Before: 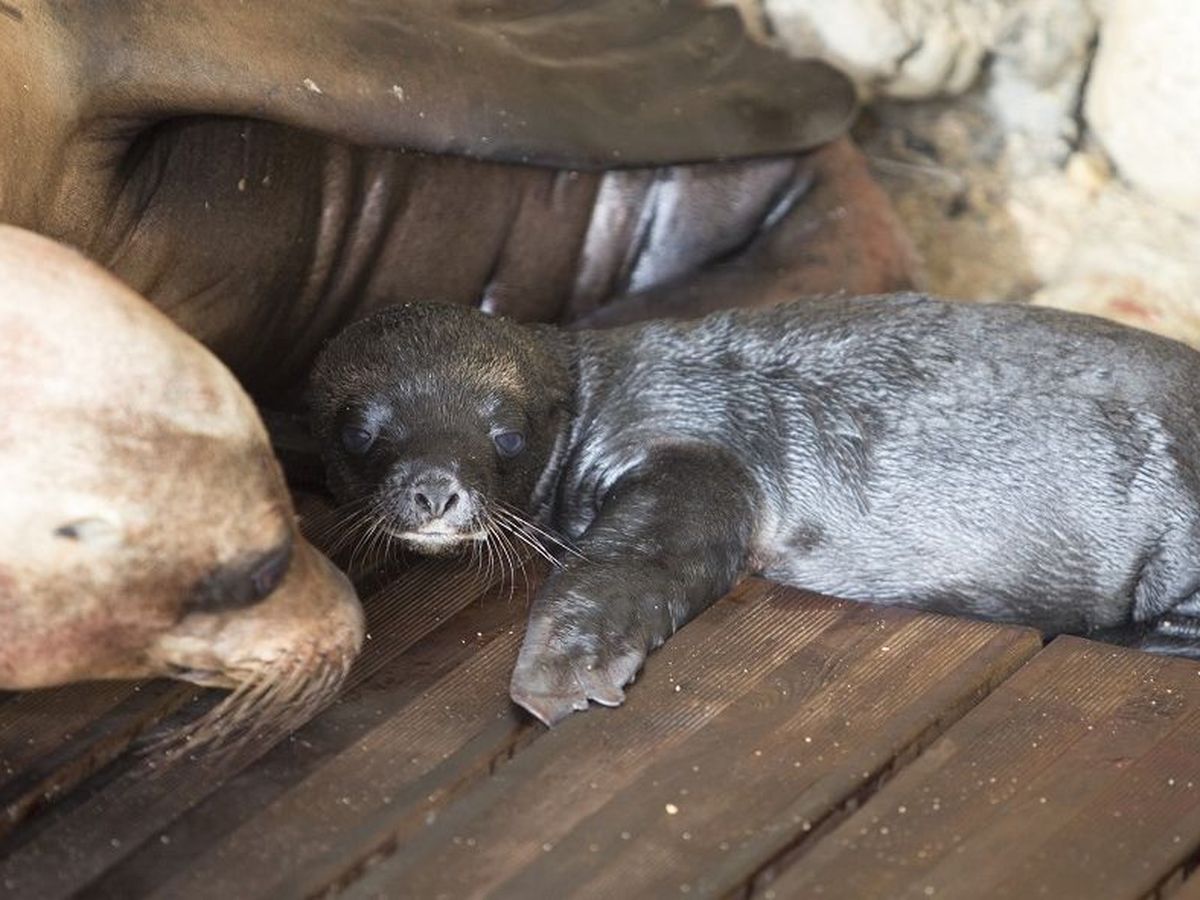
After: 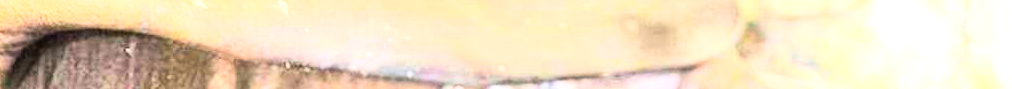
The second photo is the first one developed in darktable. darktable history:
rgb curve: curves: ch0 [(0, 0) (0.21, 0.15) (0.24, 0.21) (0.5, 0.75) (0.75, 0.96) (0.89, 0.99) (1, 1)]; ch1 [(0, 0.02) (0.21, 0.13) (0.25, 0.2) (0.5, 0.67) (0.75, 0.9) (0.89, 0.97) (1, 1)]; ch2 [(0, 0.02) (0.21, 0.13) (0.25, 0.2) (0.5, 0.67) (0.75, 0.9) (0.89, 0.97) (1, 1)], compensate middle gray true
crop and rotate: left 9.644%, top 9.491%, right 6.021%, bottom 80.509%
color balance rgb: perceptual saturation grading › global saturation 20%, global vibrance 20%
exposure: black level correction 0.001, exposure 2.607 EV, compensate exposure bias true, compensate highlight preservation false
